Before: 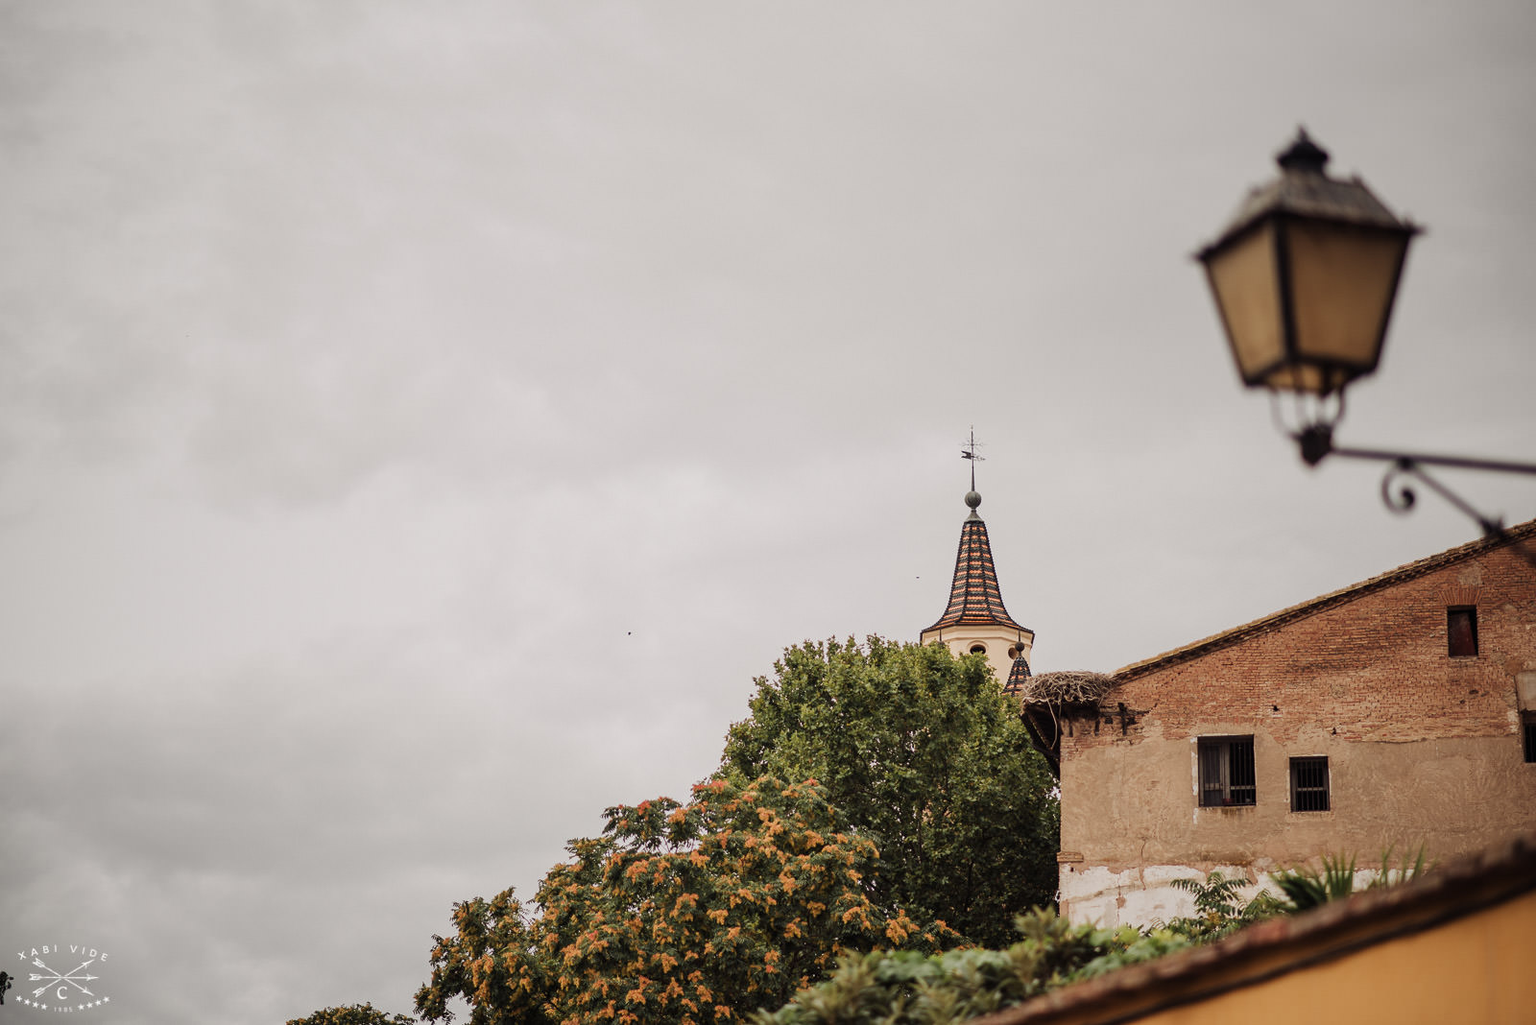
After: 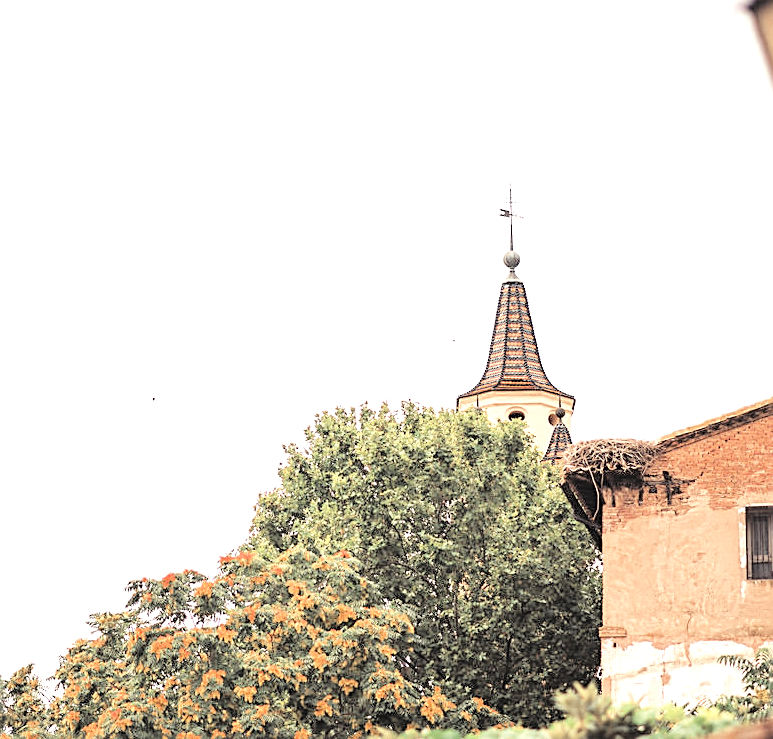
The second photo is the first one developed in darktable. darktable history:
tone equalizer: -8 EV -0.406 EV, -7 EV -0.373 EV, -6 EV -0.329 EV, -5 EV -0.254 EV, -3 EV 0.189 EV, -2 EV 0.314 EV, -1 EV 0.394 EV, +0 EV 0.414 EV, edges refinement/feathering 500, mask exposure compensation -1.57 EV, preserve details no
tone curve: curves: ch0 [(0, 0) (0.003, 0.002) (0.011, 0.007) (0.025, 0.016) (0.044, 0.027) (0.069, 0.045) (0.1, 0.077) (0.136, 0.114) (0.177, 0.166) (0.224, 0.241) (0.277, 0.328) (0.335, 0.413) (0.399, 0.498) (0.468, 0.572) (0.543, 0.638) (0.623, 0.711) (0.709, 0.786) (0.801, 0.853) (0.898, 0.929) (1, 1)], color space Lab, linked channels, preserve colors none
contrast brightness saturation: brightness 0.282
exposure: black level correction 0, exposure 1.101 EV, compensate highlight preservation false
crop: left 31.386%, top 24.465%, right 20.261%, bottom 6.259%
sharpen: on, module defaults
color zones: curves: ch0 [(0, 0.5) (0.125, 0.4) (0.25, 0.5) (0.375, 0.4) (0.5, 0.4) (0.625, 0.35) (0.75, 0.35) (0.875, 0.5)]; ch1 [(0, 0.35) (0.125, 0.45) (0.25, 0.35) (0.375, 0.35) (0.5, 0.35) (0.625, 0.35) (0.75, 0.45) (0.875, 0.35)]; ch2 [(0, 0.6) (0.125, 0.5) (0.25, 0.5) (0.375, 0.6) (0.5, 0.6) (0.625, 0.5) (0.75, 0.5) (0.875, 0.5)]
